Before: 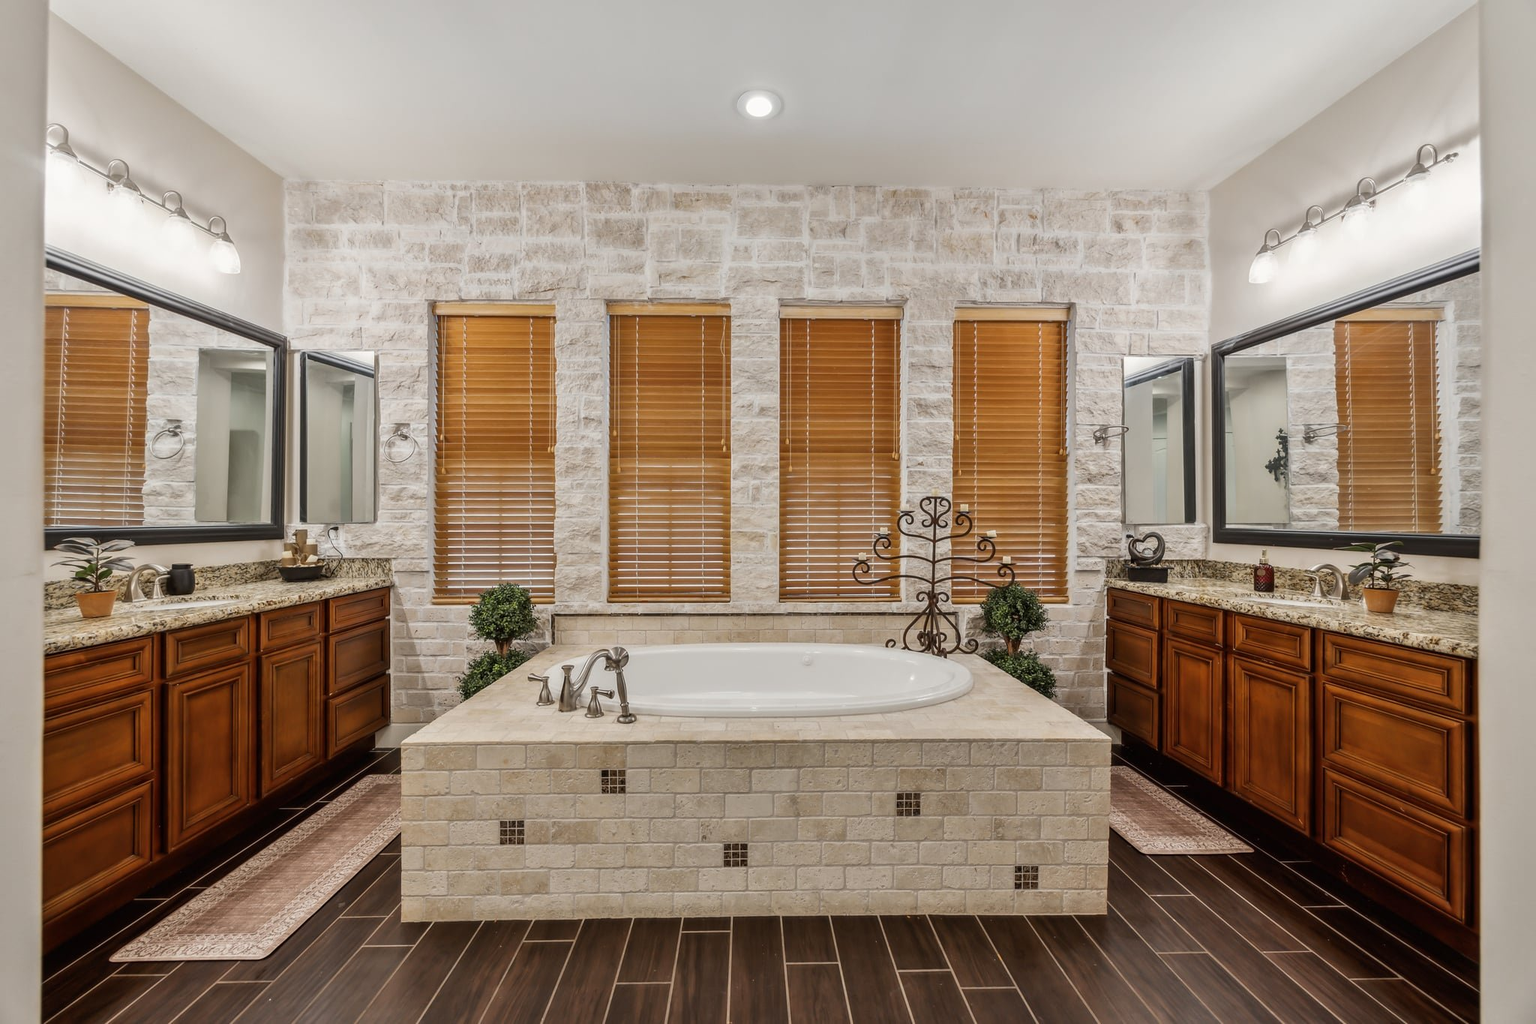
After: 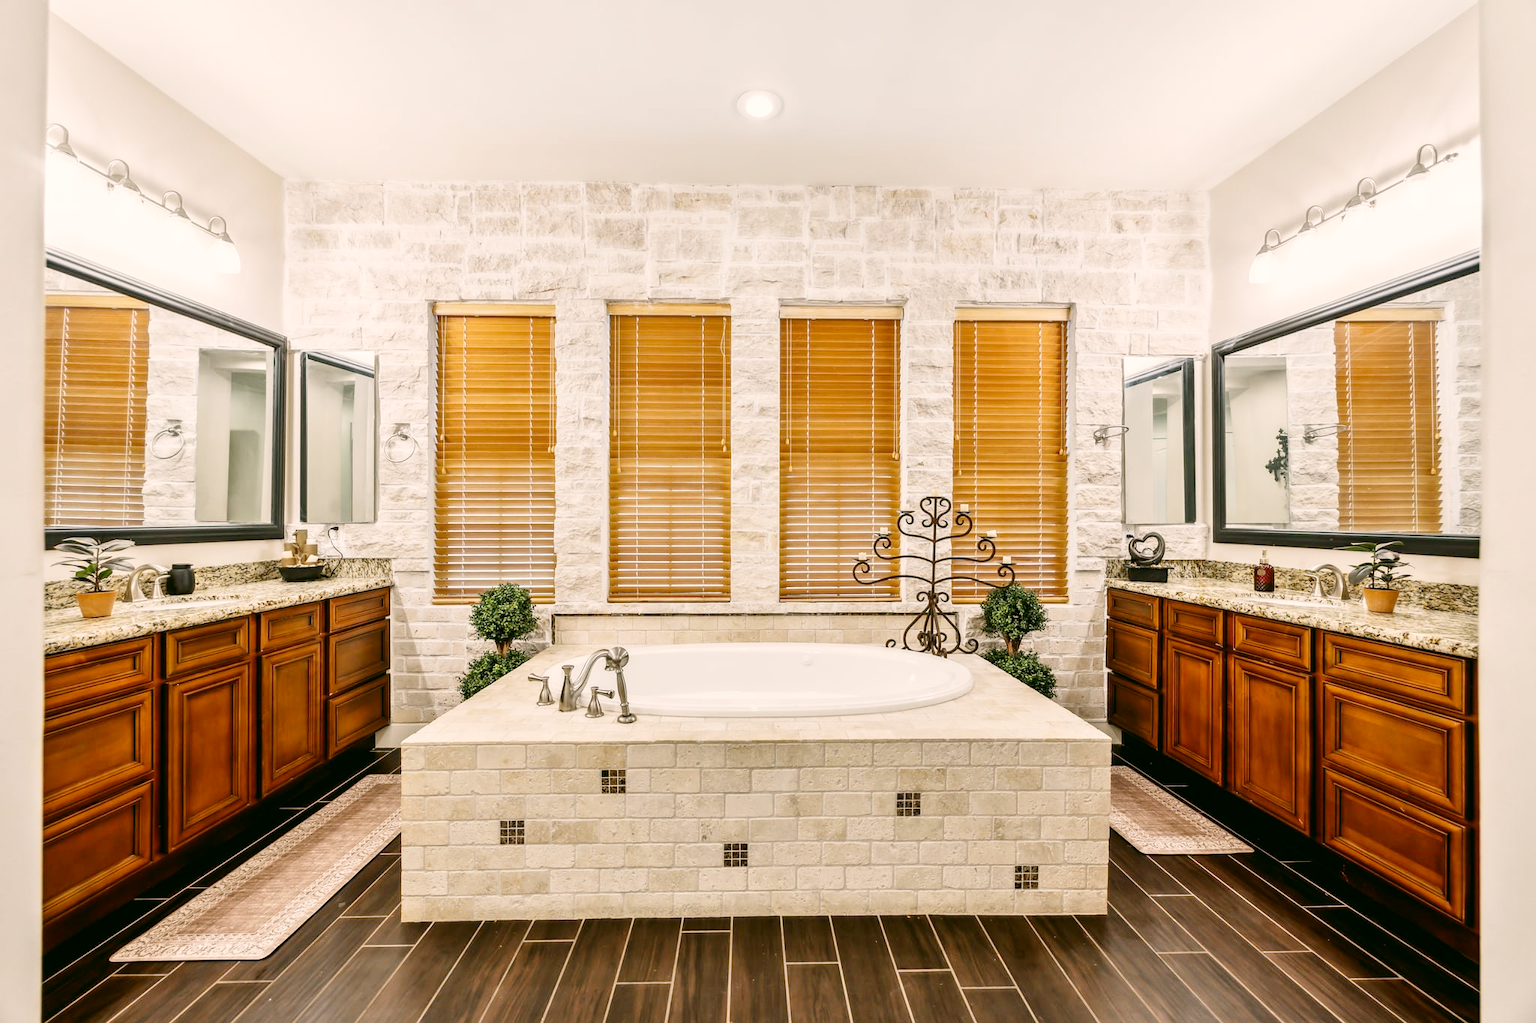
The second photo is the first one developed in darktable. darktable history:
color correction: highlights a* 4.59, highlights b* 4.96, shadows a* -7.27, shadows b* 4.57
base curve: curves: ch0 [(0, 0) (0.008, 0.007) (0.022, 0.029) (0.048, 0.089) (0.092, 0.197) (0.191, 0.399) (0.275, 0.534) (0.357, 0.65) (0.477, 0.78) (0.542, 0.833) (0.799, 0.973) (1, 1)], preserve colors none
